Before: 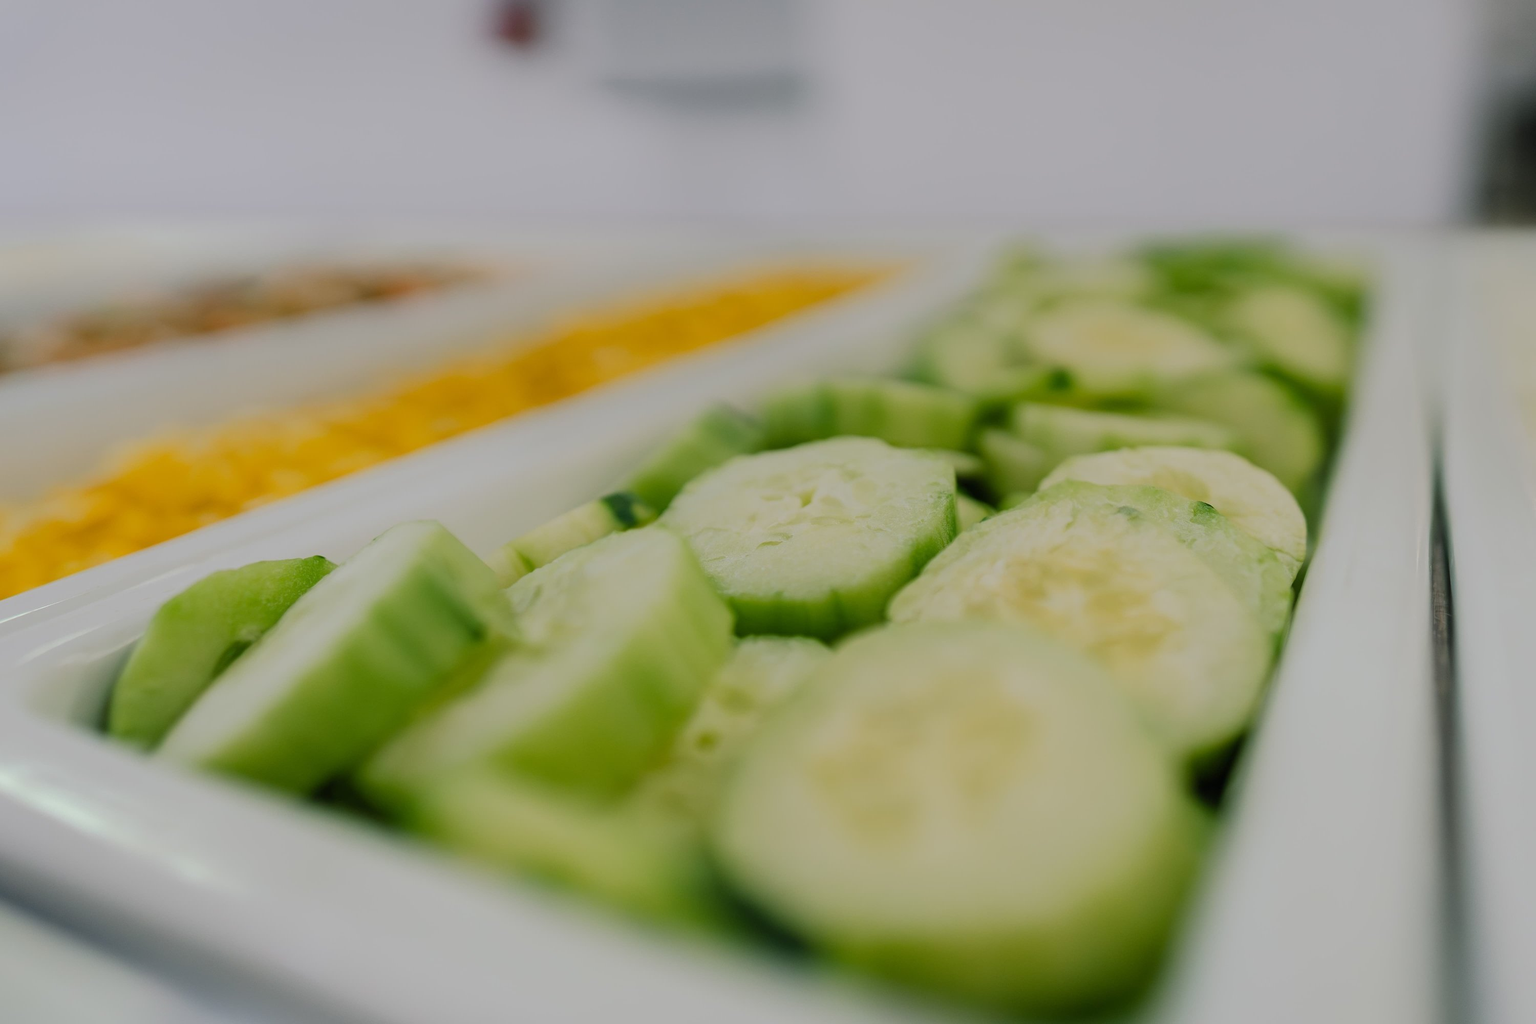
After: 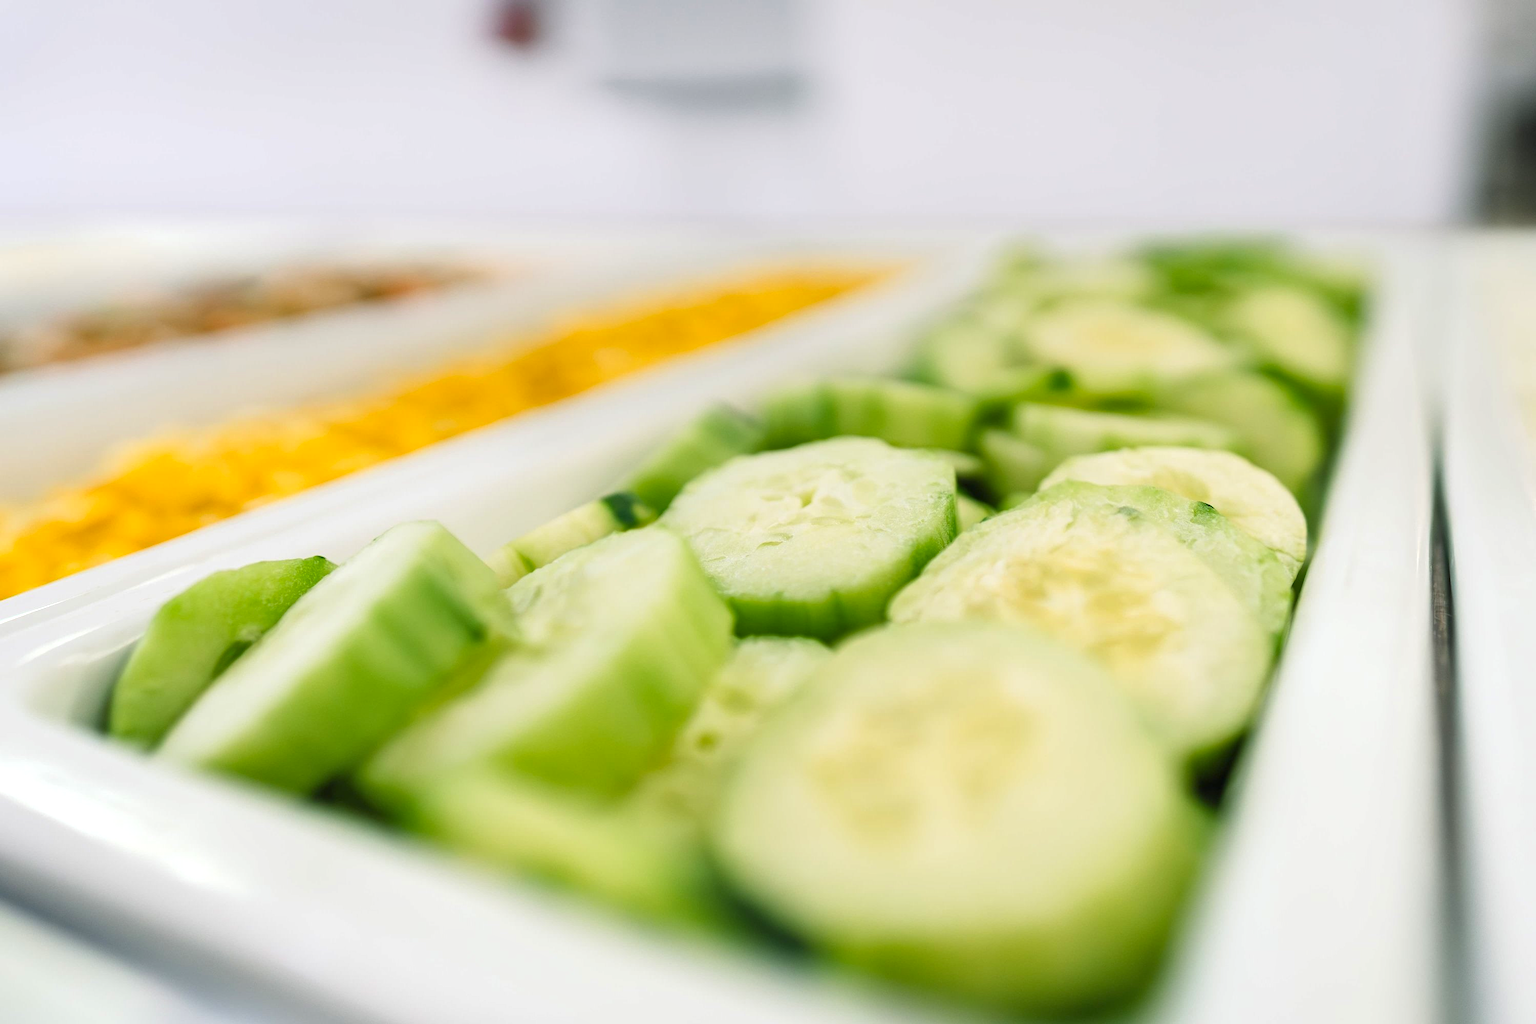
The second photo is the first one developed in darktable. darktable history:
shadows and highlights: shadows 52.21, highlights -28.48, soften with gaussian
exposure: black level correction 0, exposure 1 EV, compensate highlight preservation false
